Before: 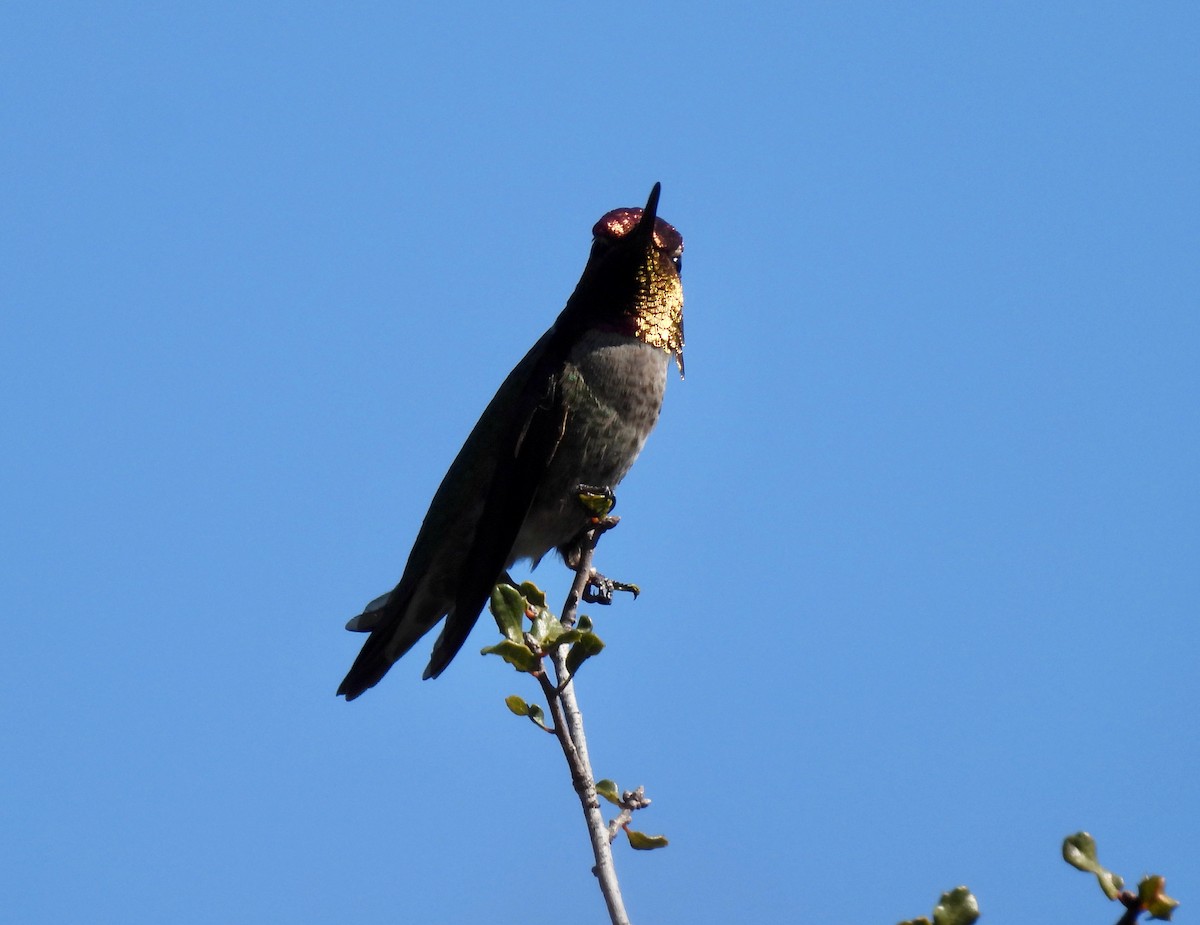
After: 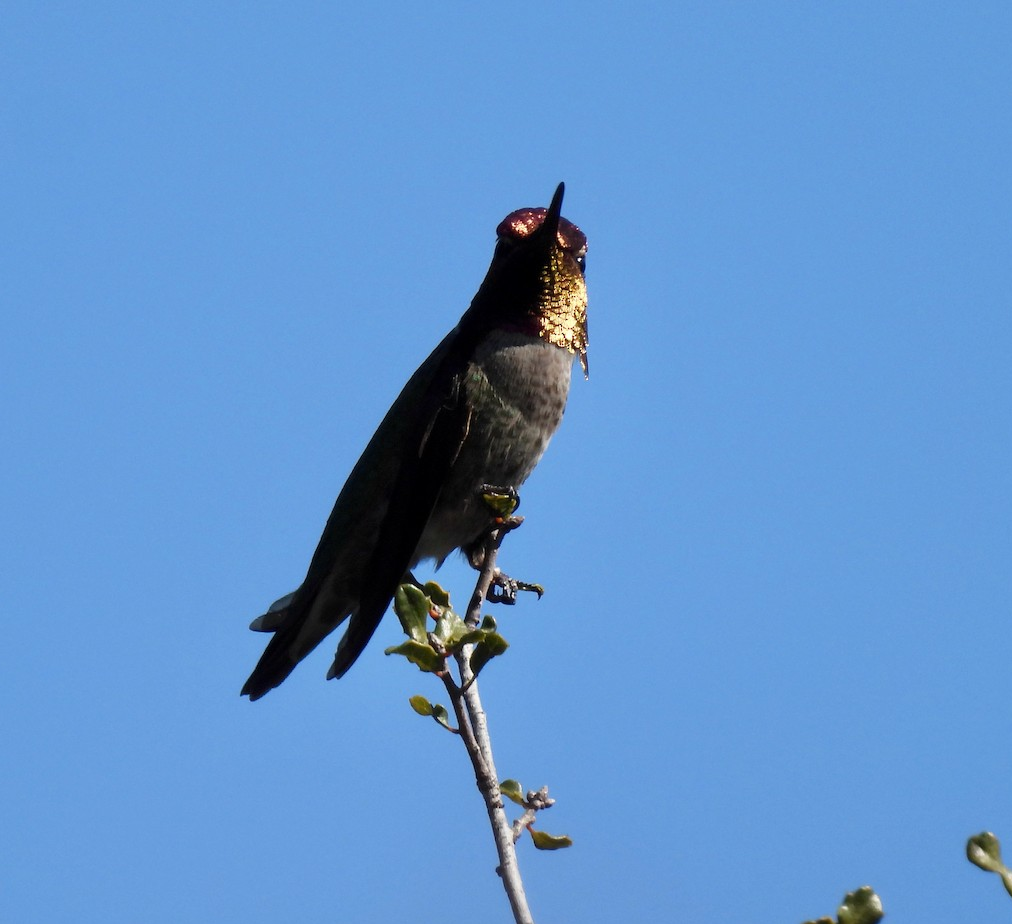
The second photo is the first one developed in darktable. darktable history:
crop: left 8.02%, right 7.371%
